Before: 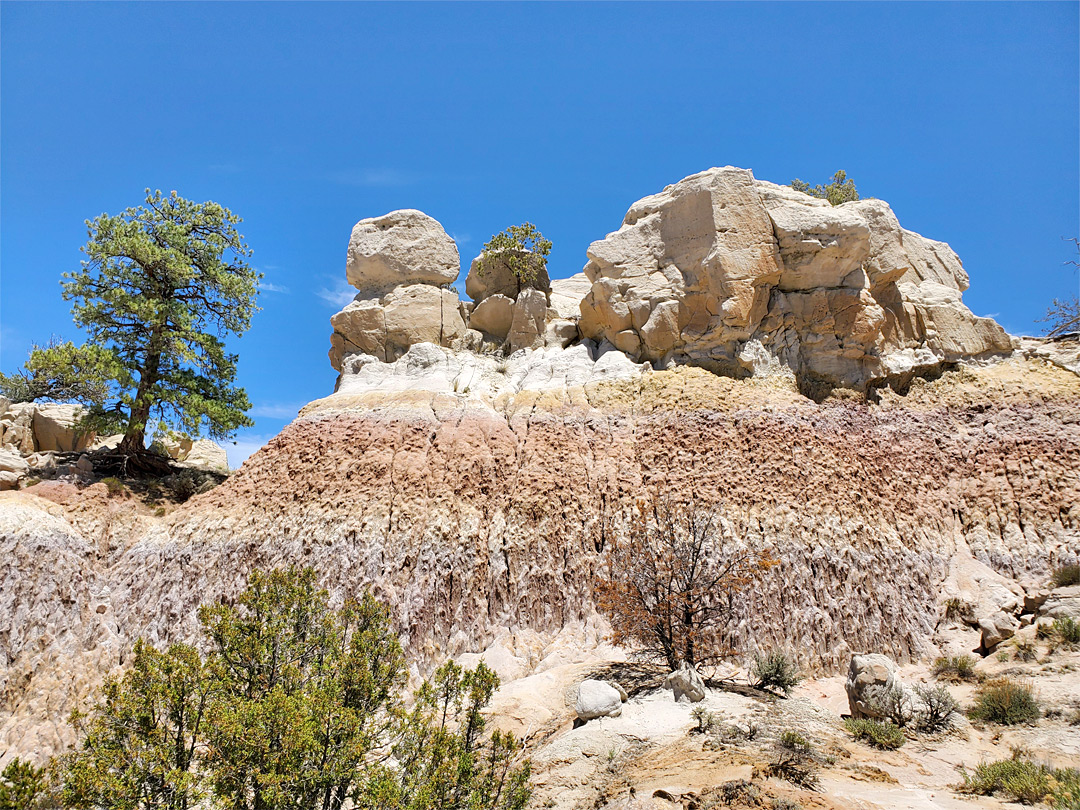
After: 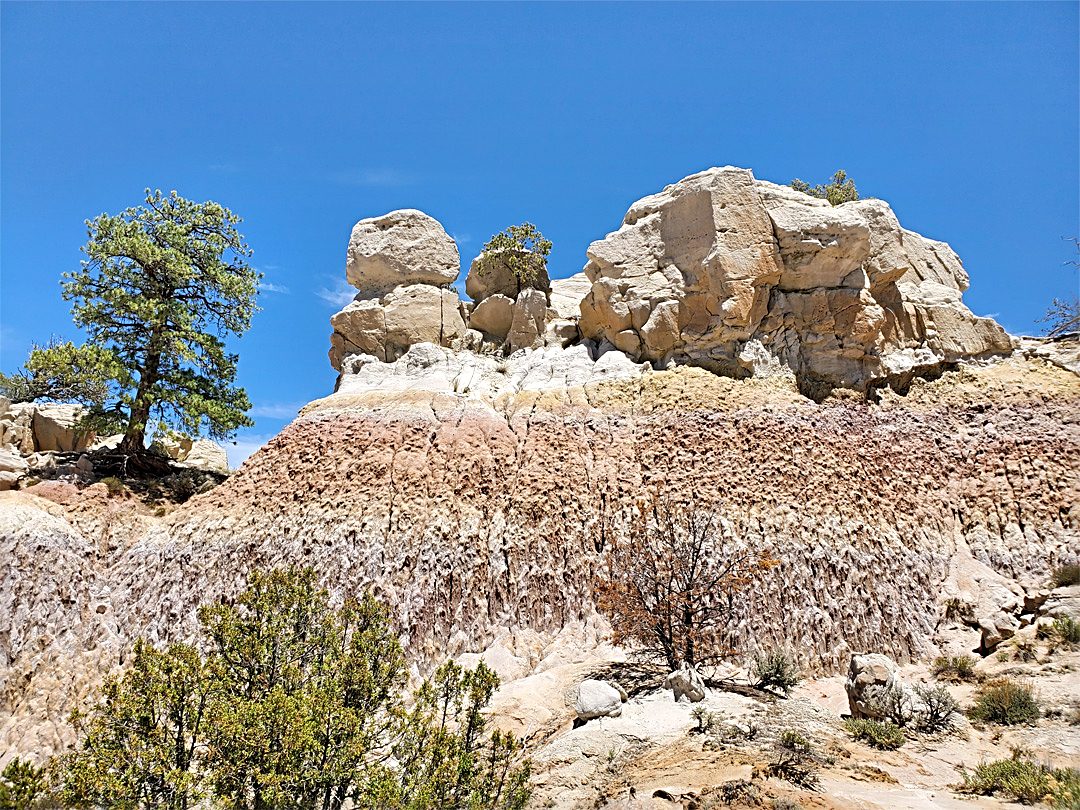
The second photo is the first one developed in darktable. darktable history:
sharpen: radius 3.951
